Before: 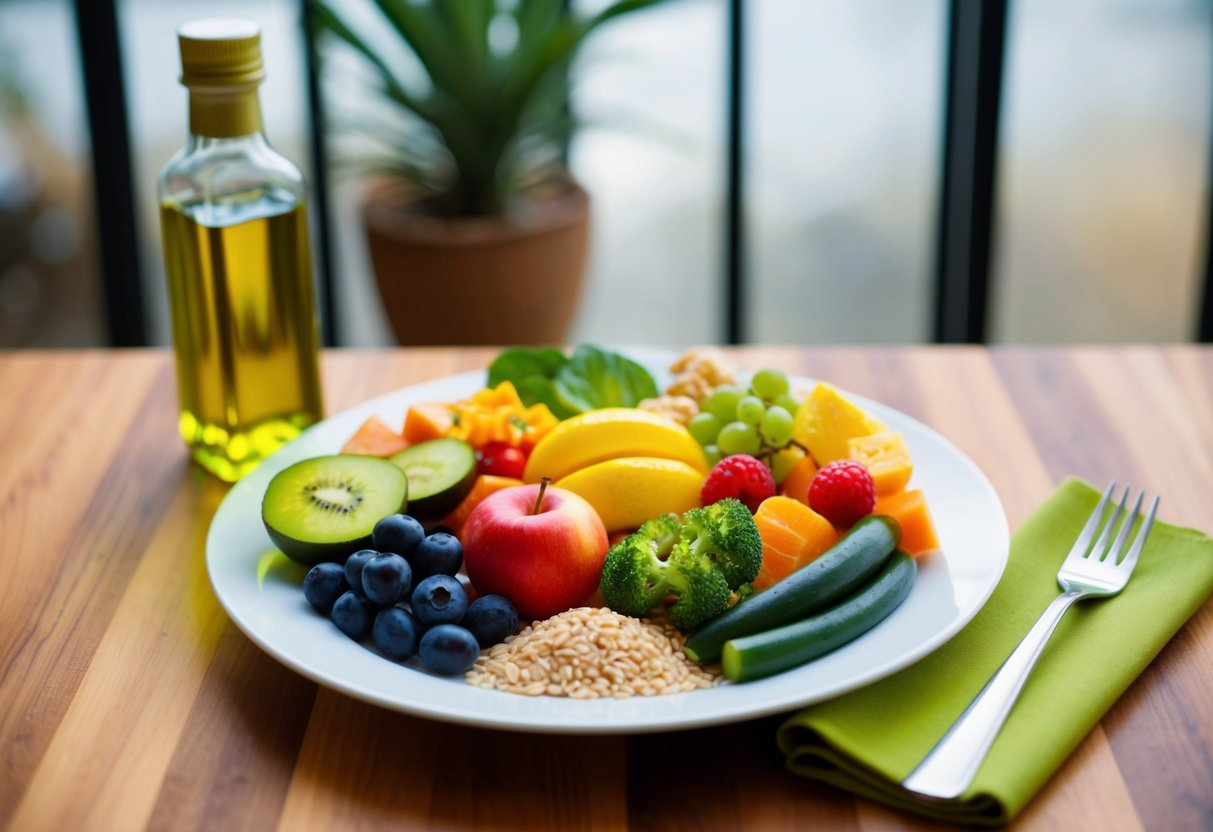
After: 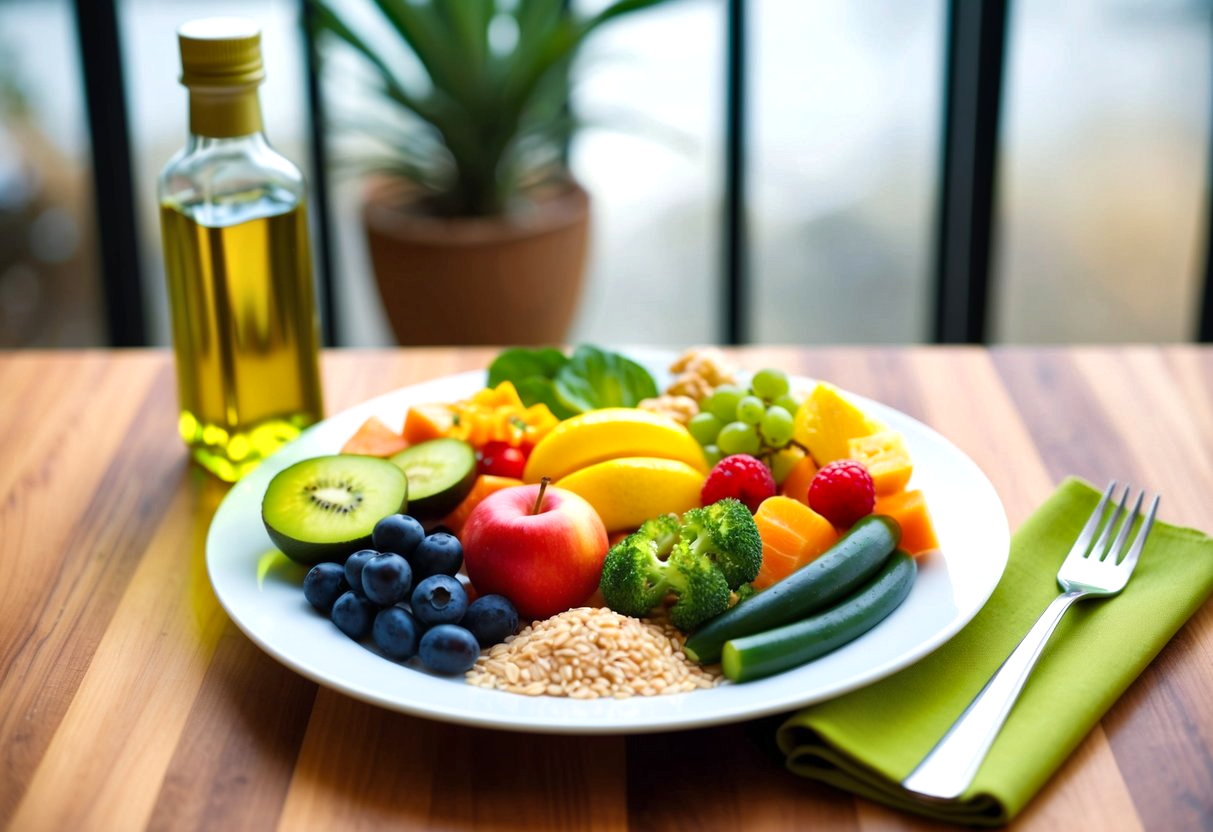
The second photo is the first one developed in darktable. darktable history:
exposure: exposure 0.359 EV, compensate highlight preservation false
shadows and highlights: soften with gaussian
